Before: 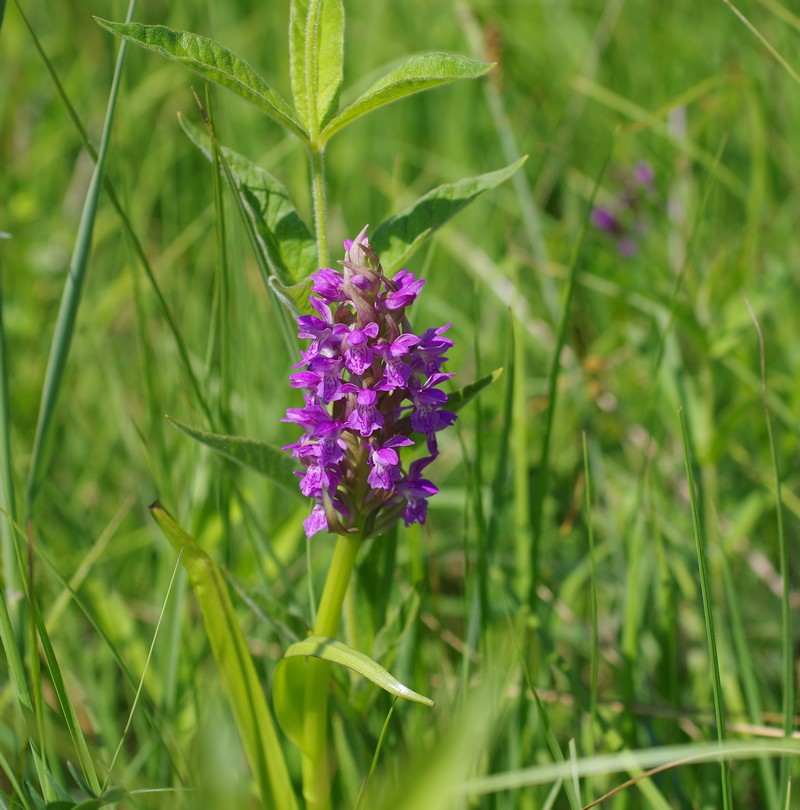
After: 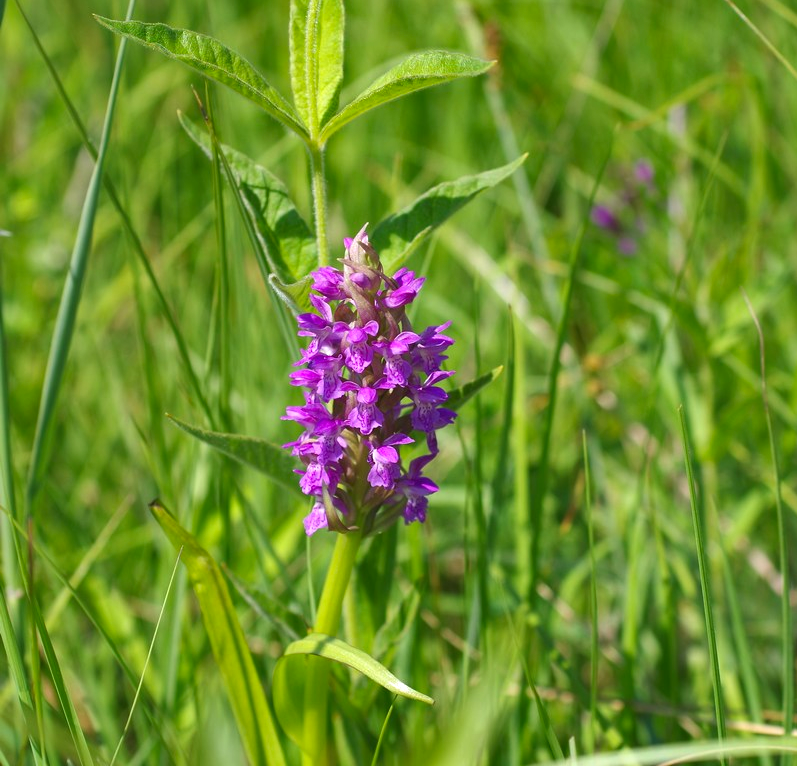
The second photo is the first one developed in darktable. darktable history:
shadows and highlights: white point adjustment -3.7, highlights -63.75, soften with gaussian
crop: top 0.318%, right 0.258%, bottom 5.024%
exposure: exposure 0.6 EV, compensate exposure bias true, compensate highlight preservation false
